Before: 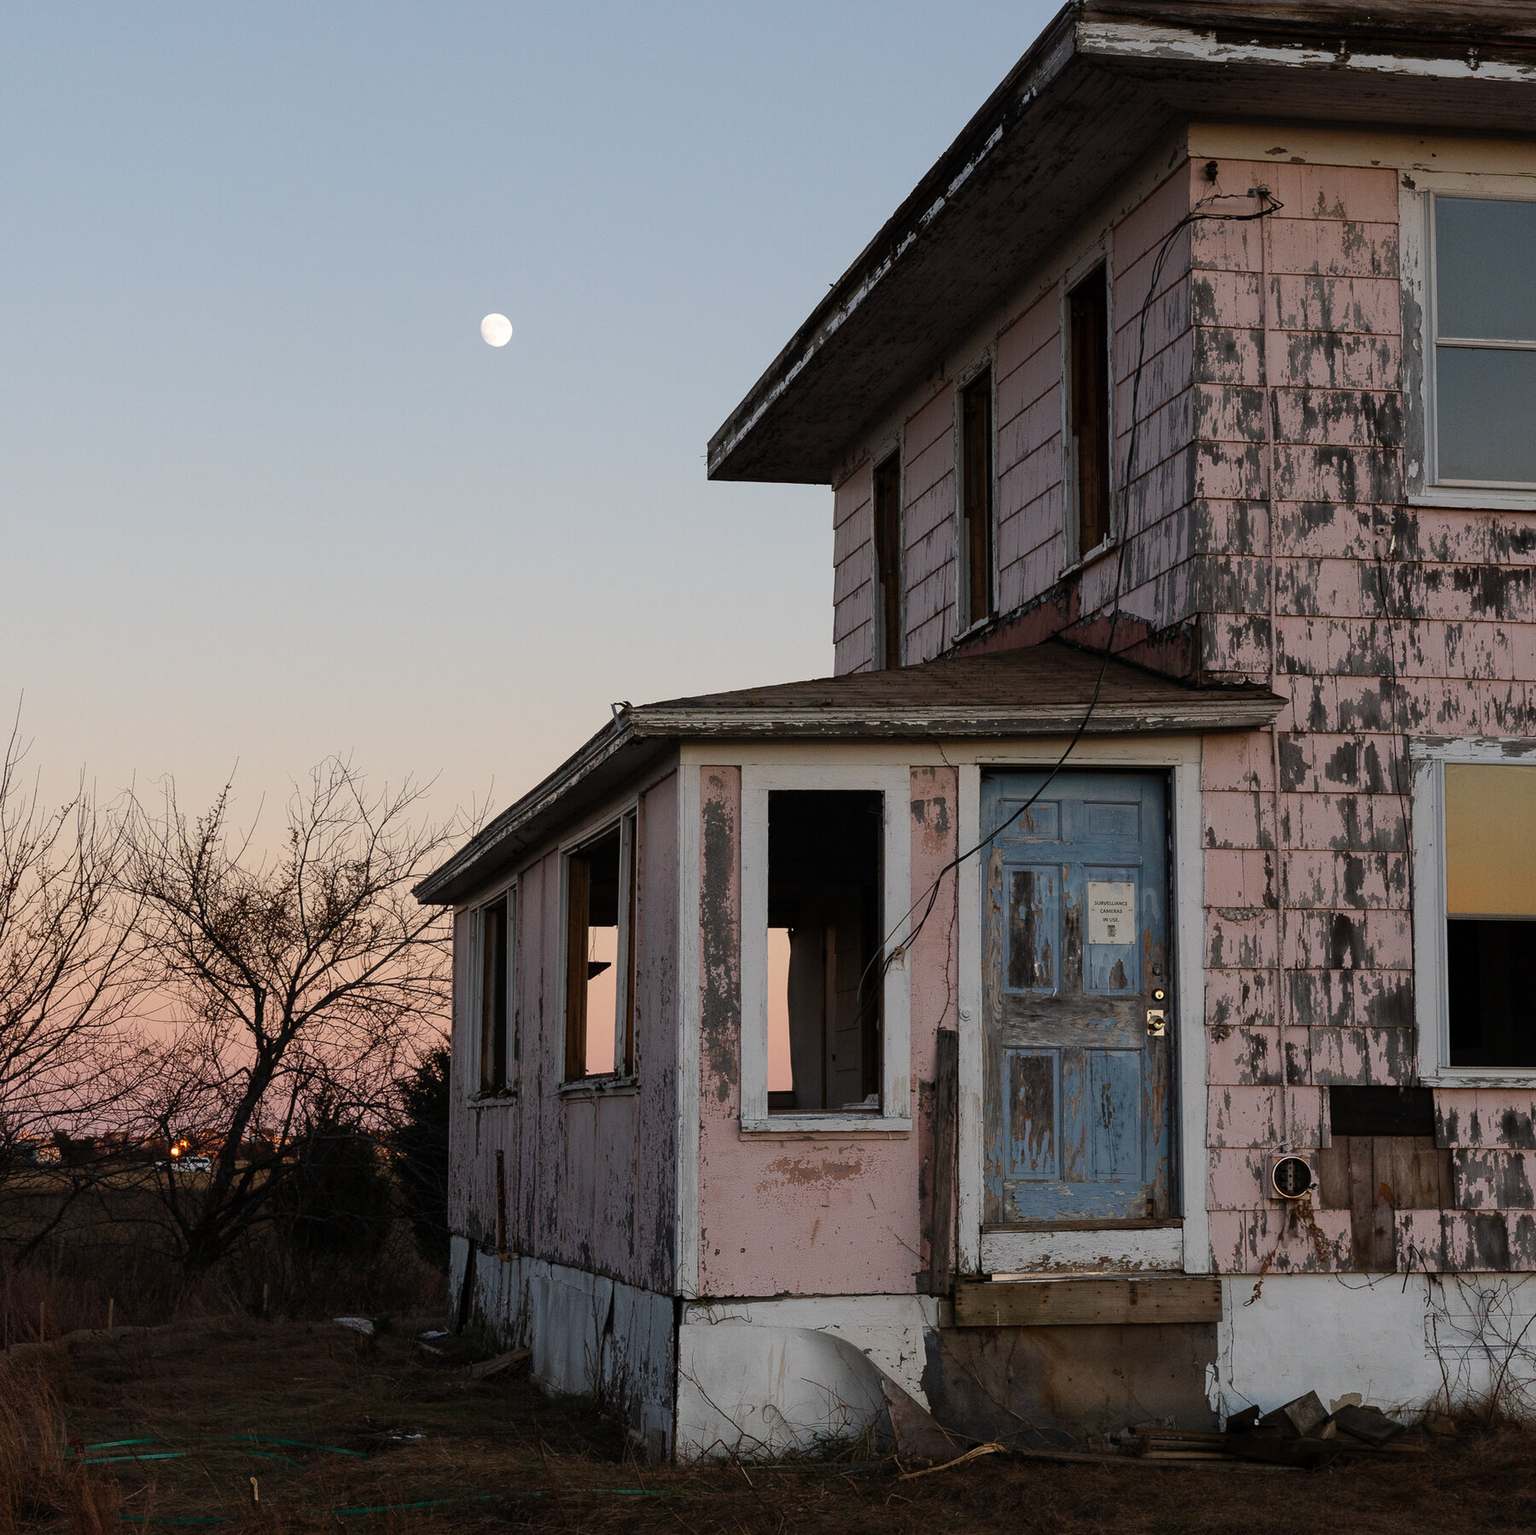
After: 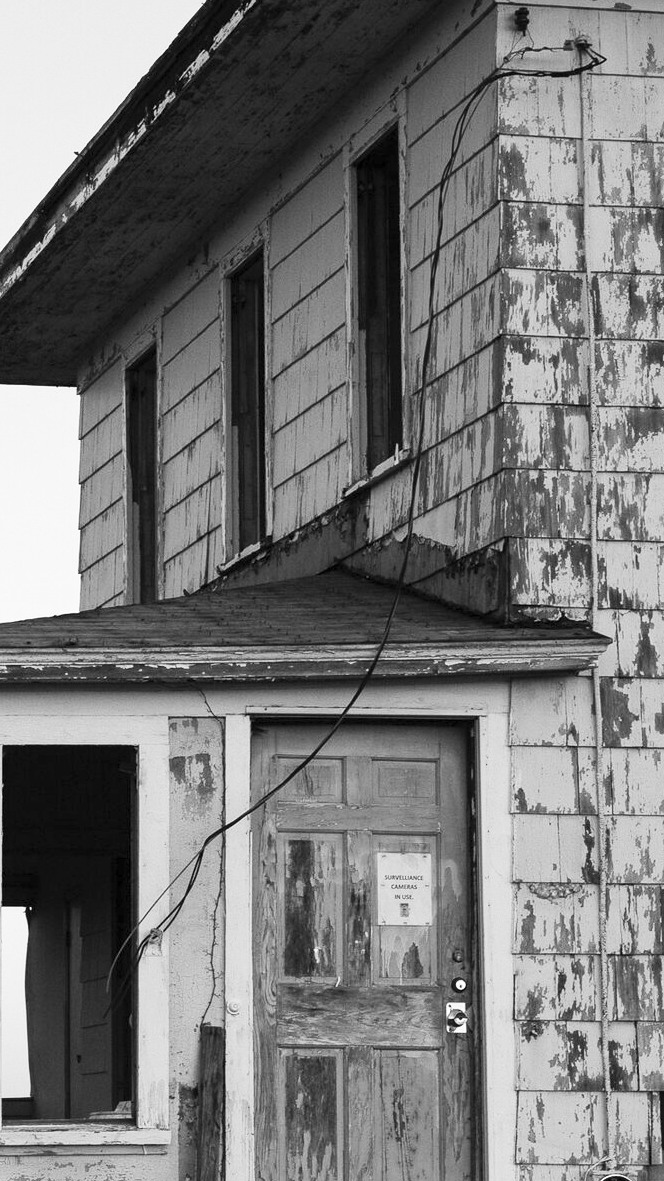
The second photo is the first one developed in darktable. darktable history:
white balance: red 1.004, blue 1.096
crop and rotate: left 49.936%, top 10.094%, right 13.136%, bottom 24.256%
exposure: exposure 0.64 EV, compensate highlight preservation false
contrast brightness saturation: contrast 0.24, brightness 0.26, saturation 0.39
monochrome: on, module defaults
